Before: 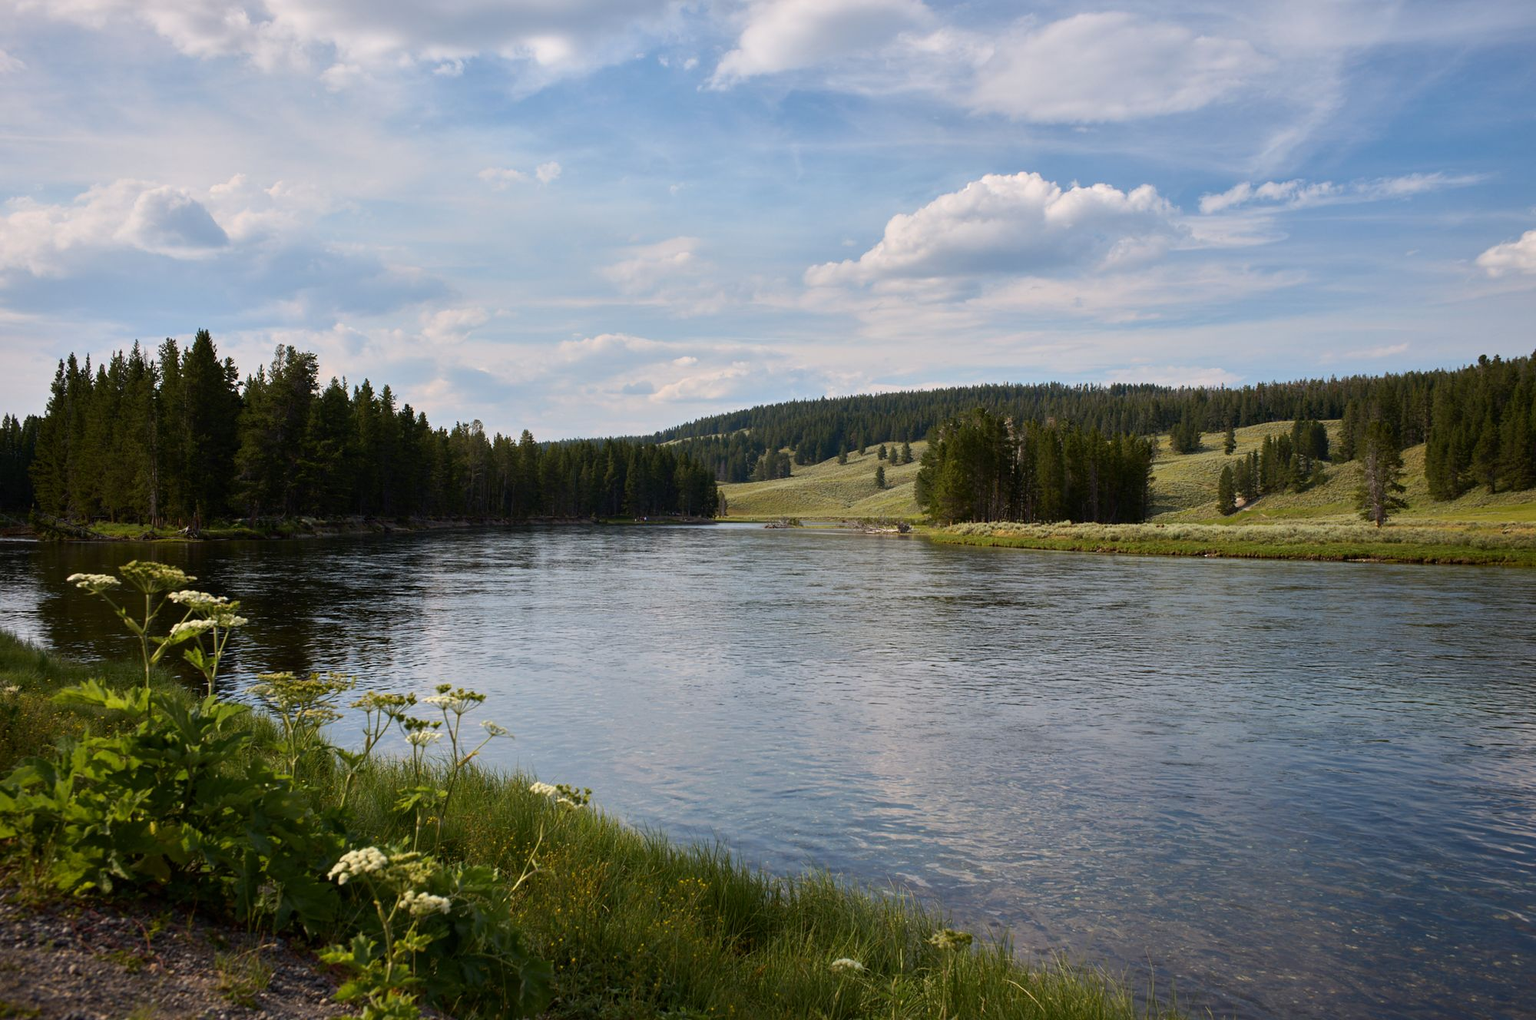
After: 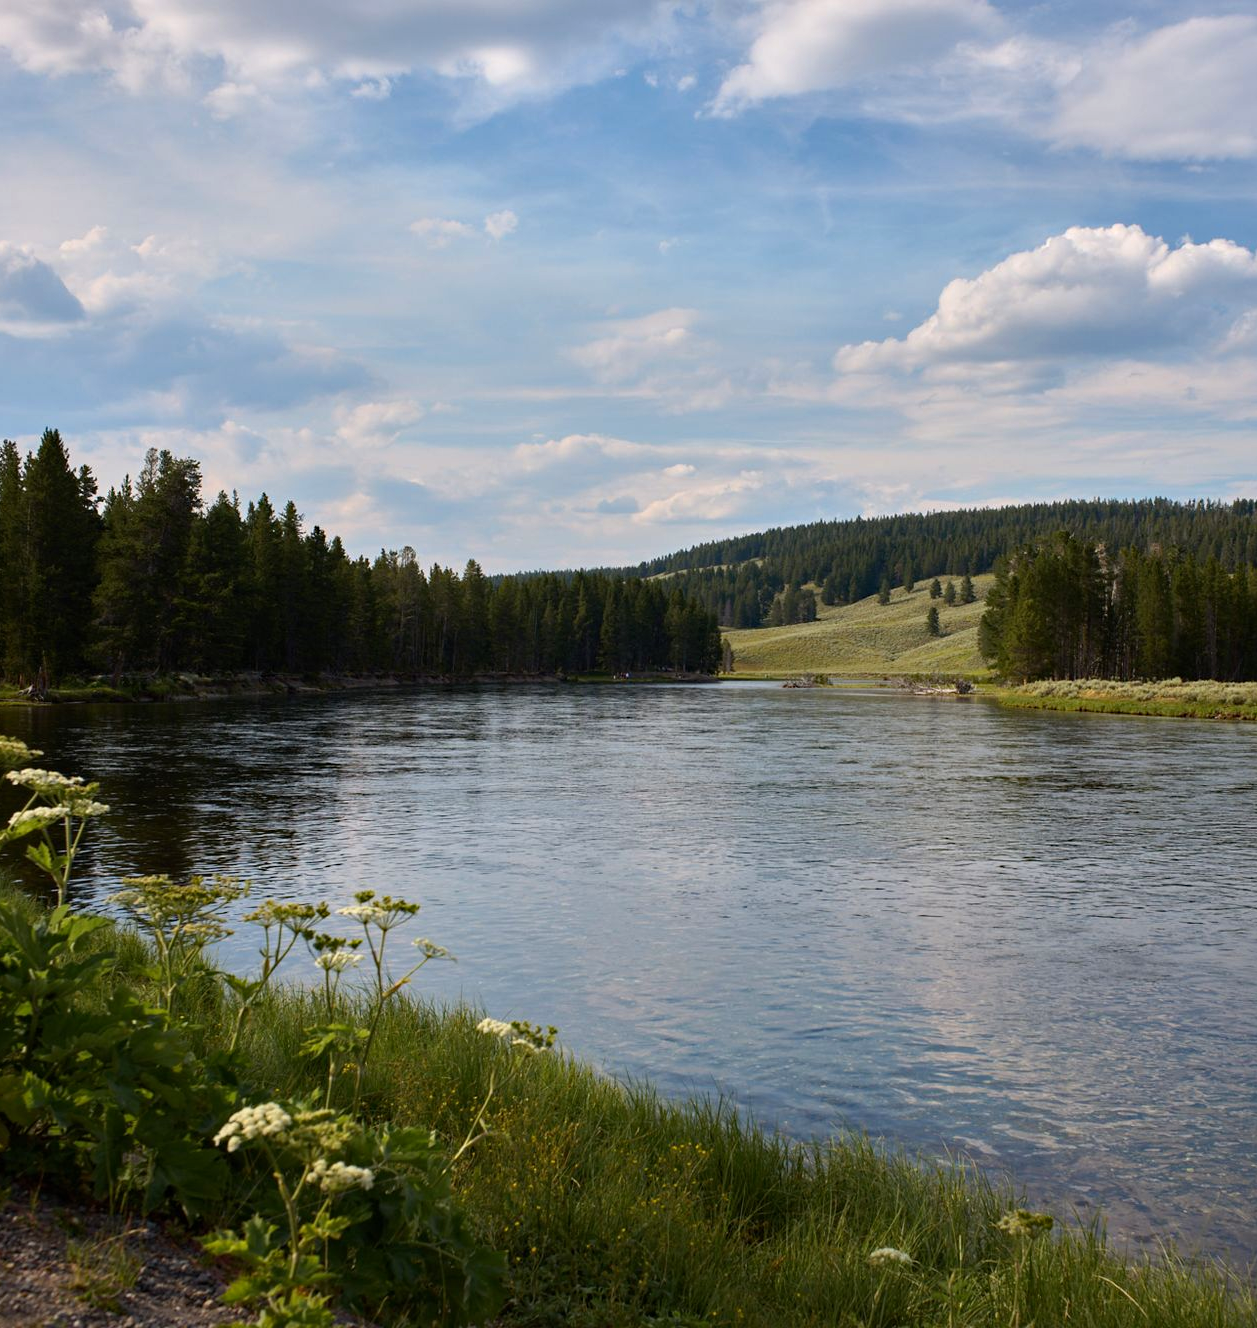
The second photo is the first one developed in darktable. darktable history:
haze removal: compatibility mode true, adaptive false
color correction: highlights b* 0.009
crop: left 10.687%, right 26.459%
